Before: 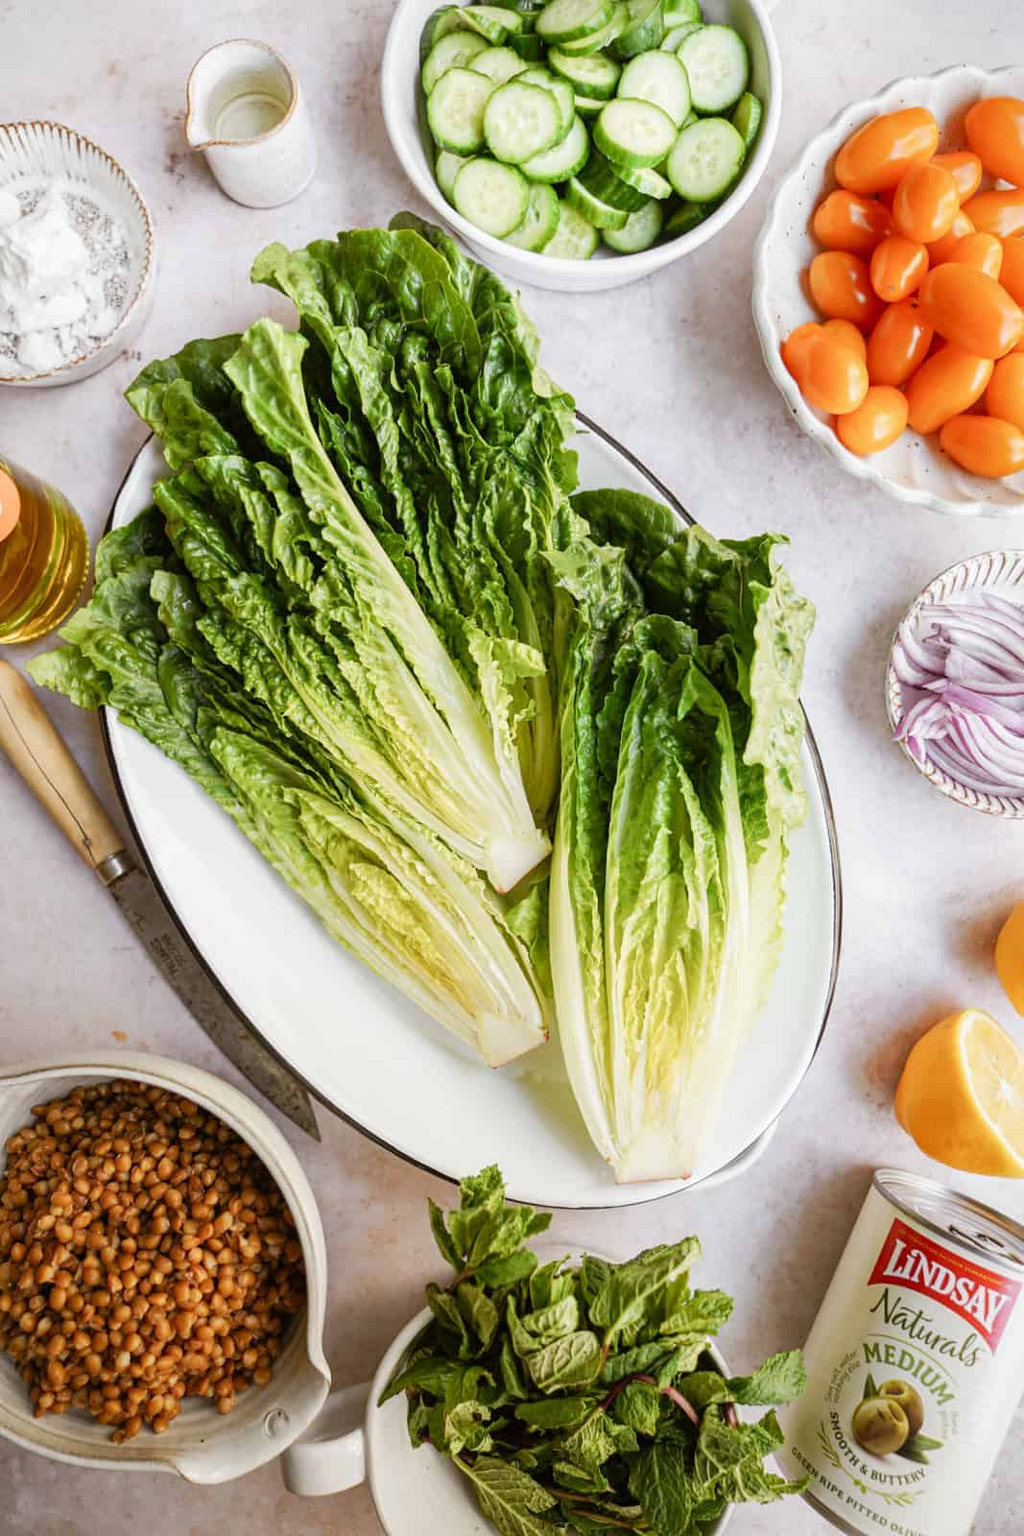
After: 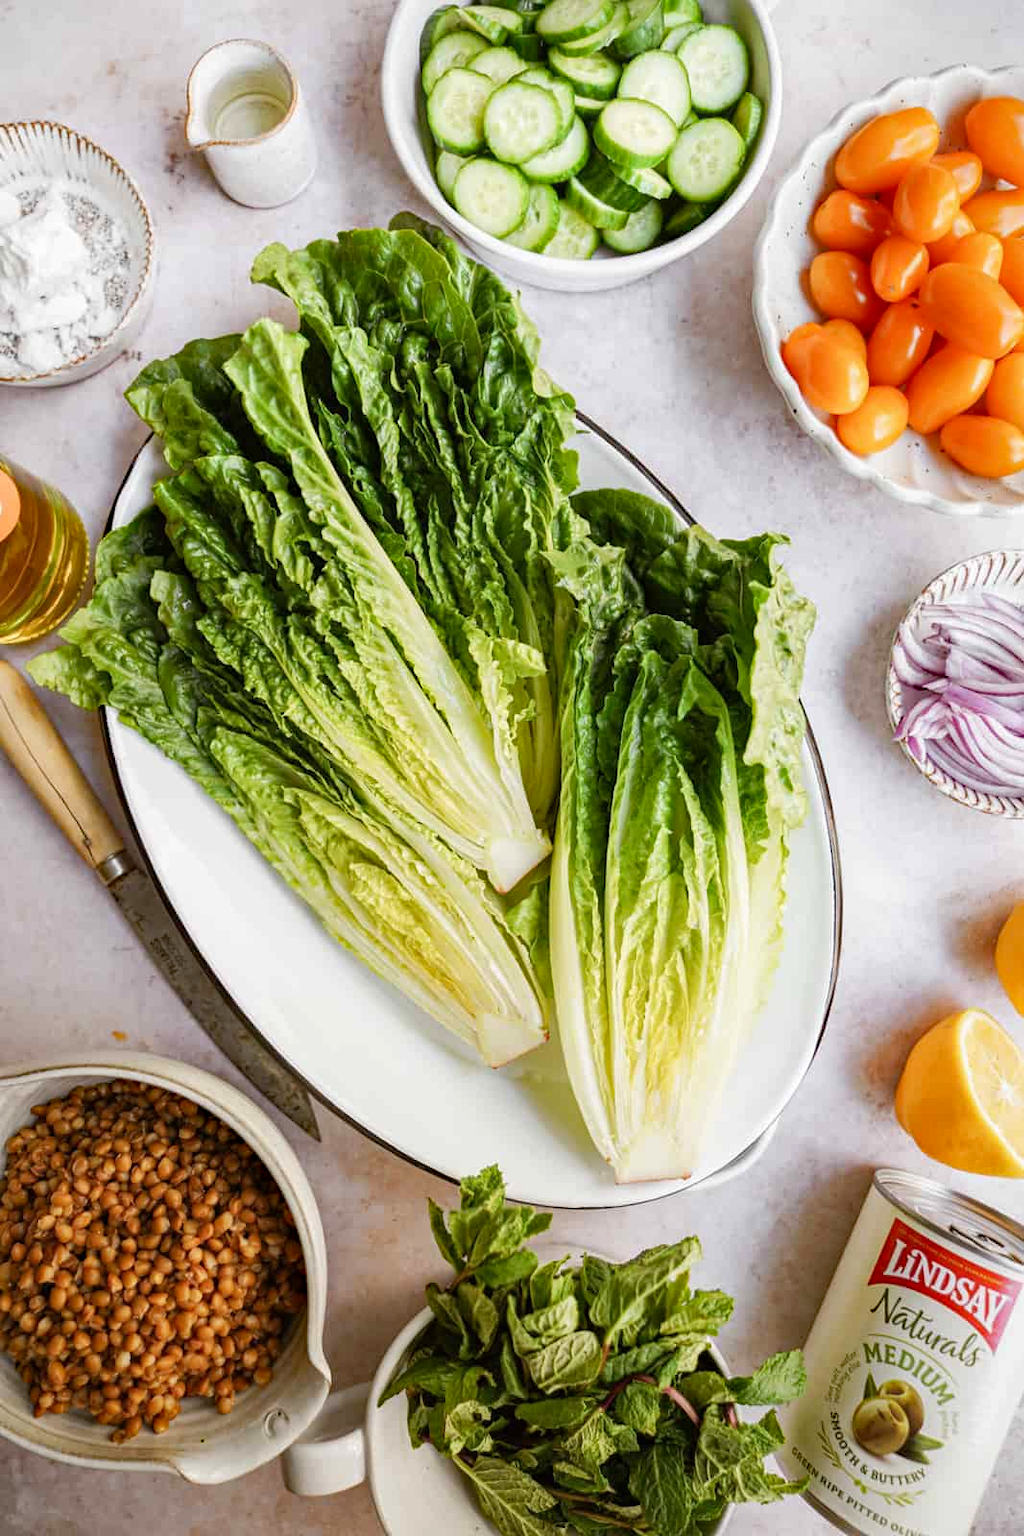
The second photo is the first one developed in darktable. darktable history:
haze removal: strength 0.286, distance 0.246, compatibility mode true, adaptive false
